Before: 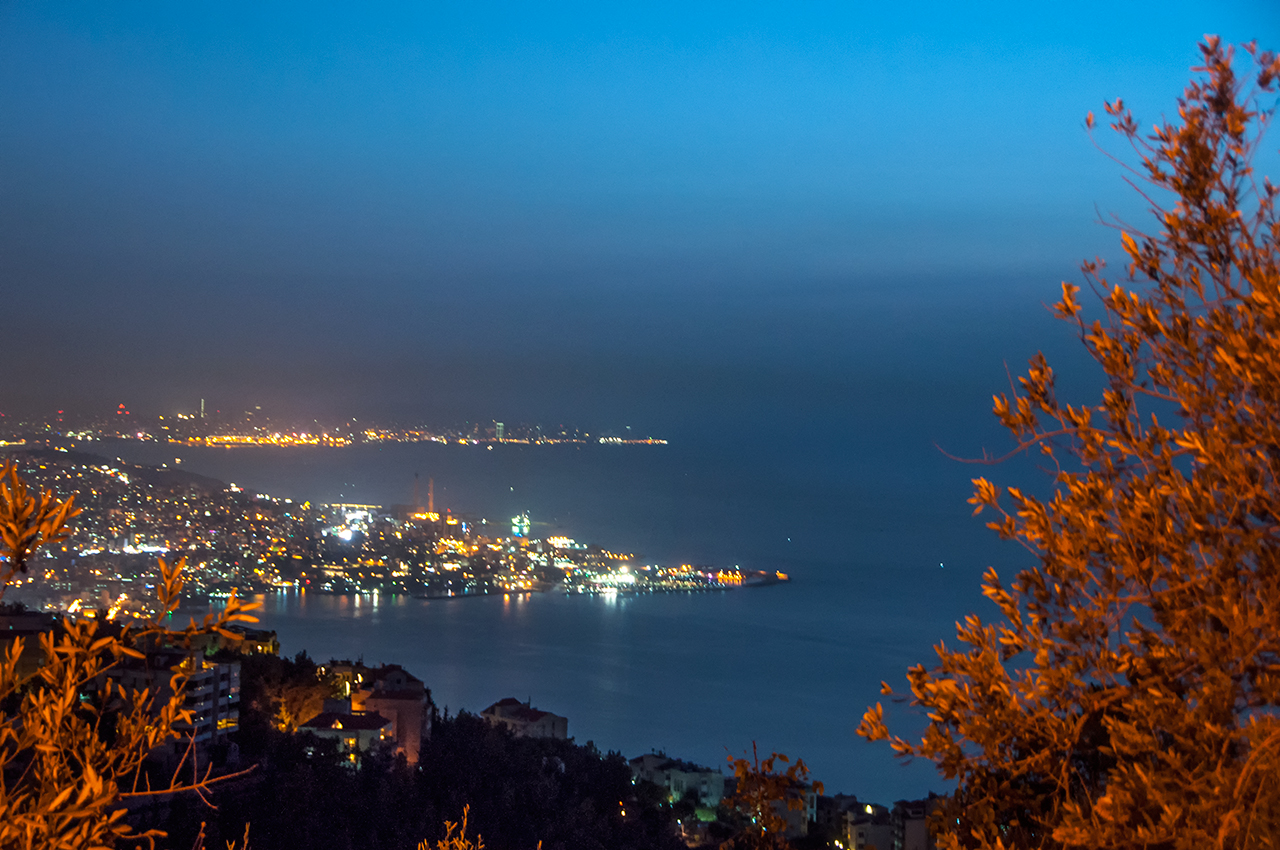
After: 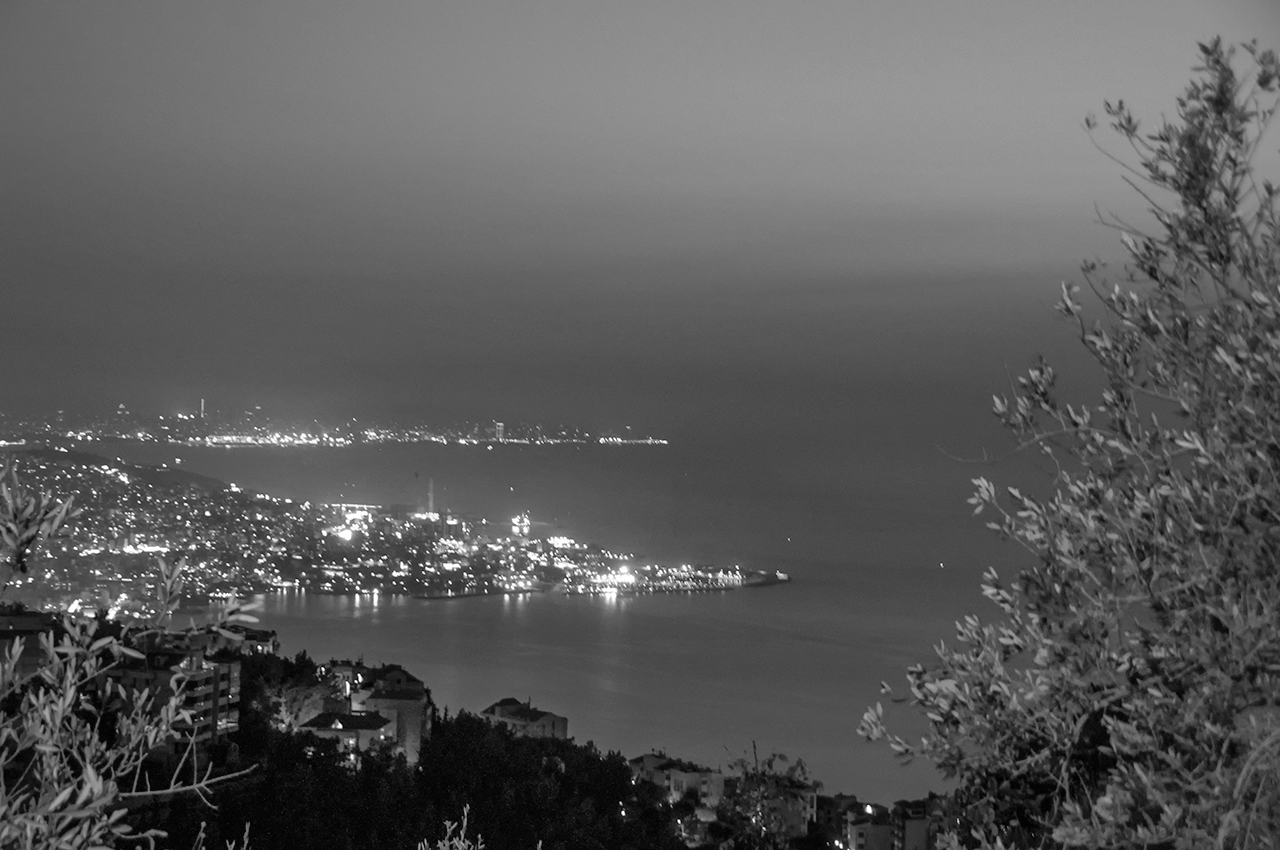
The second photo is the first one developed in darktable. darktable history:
contrast brightness saturation: saturation -1
shadows and highlights: on, module defaults
